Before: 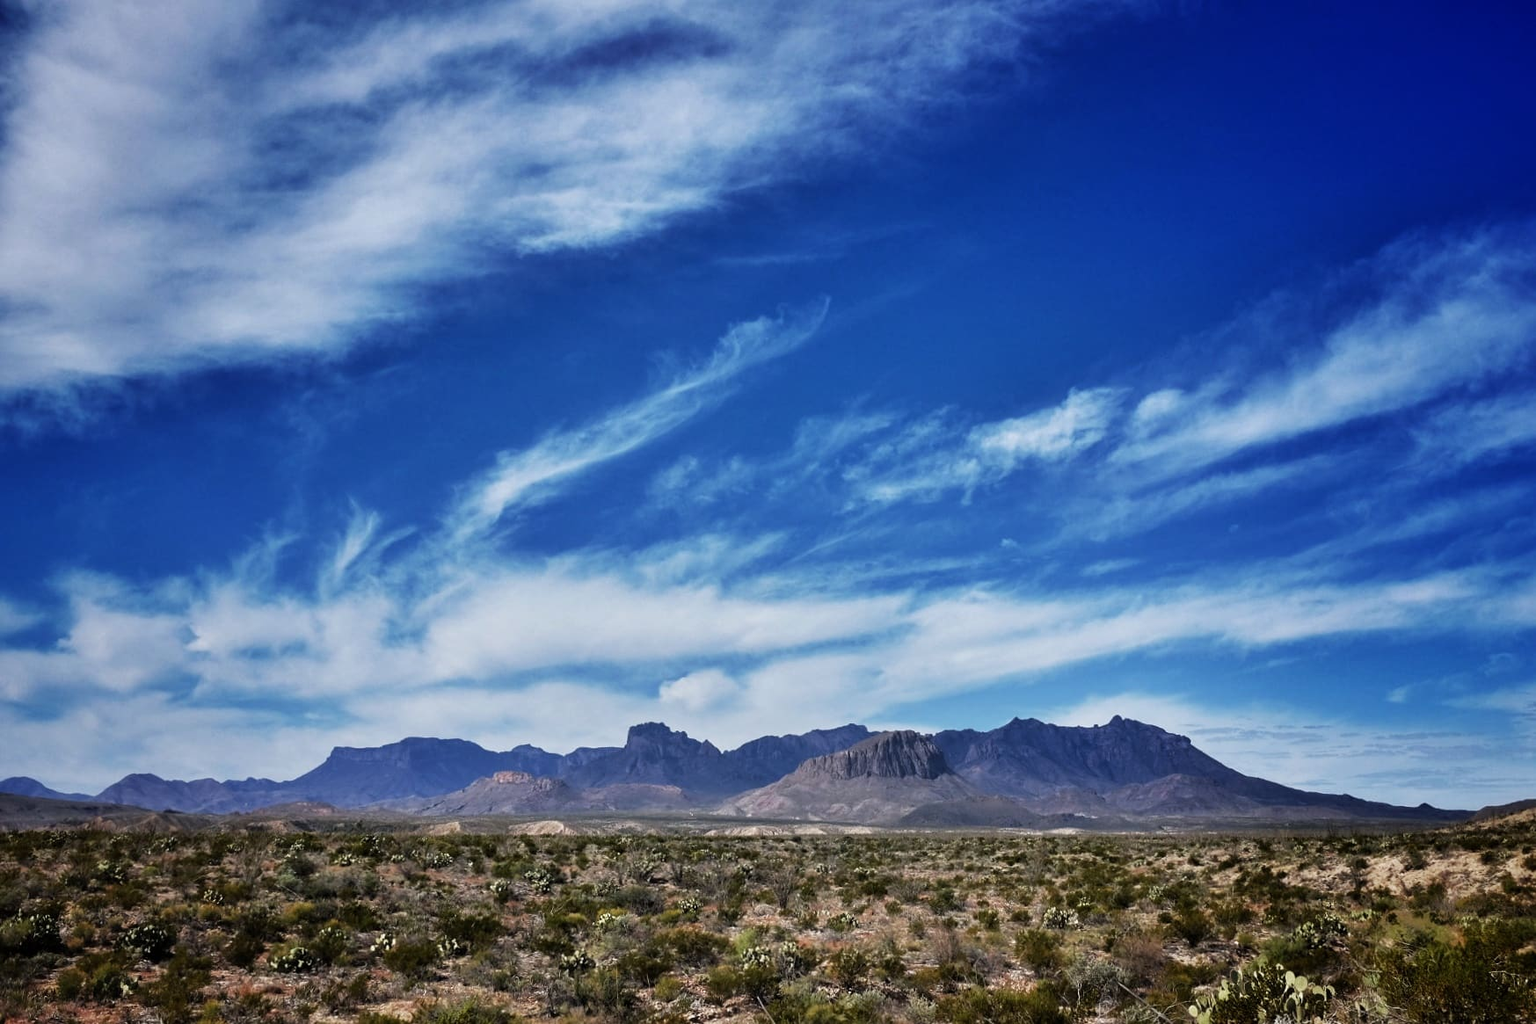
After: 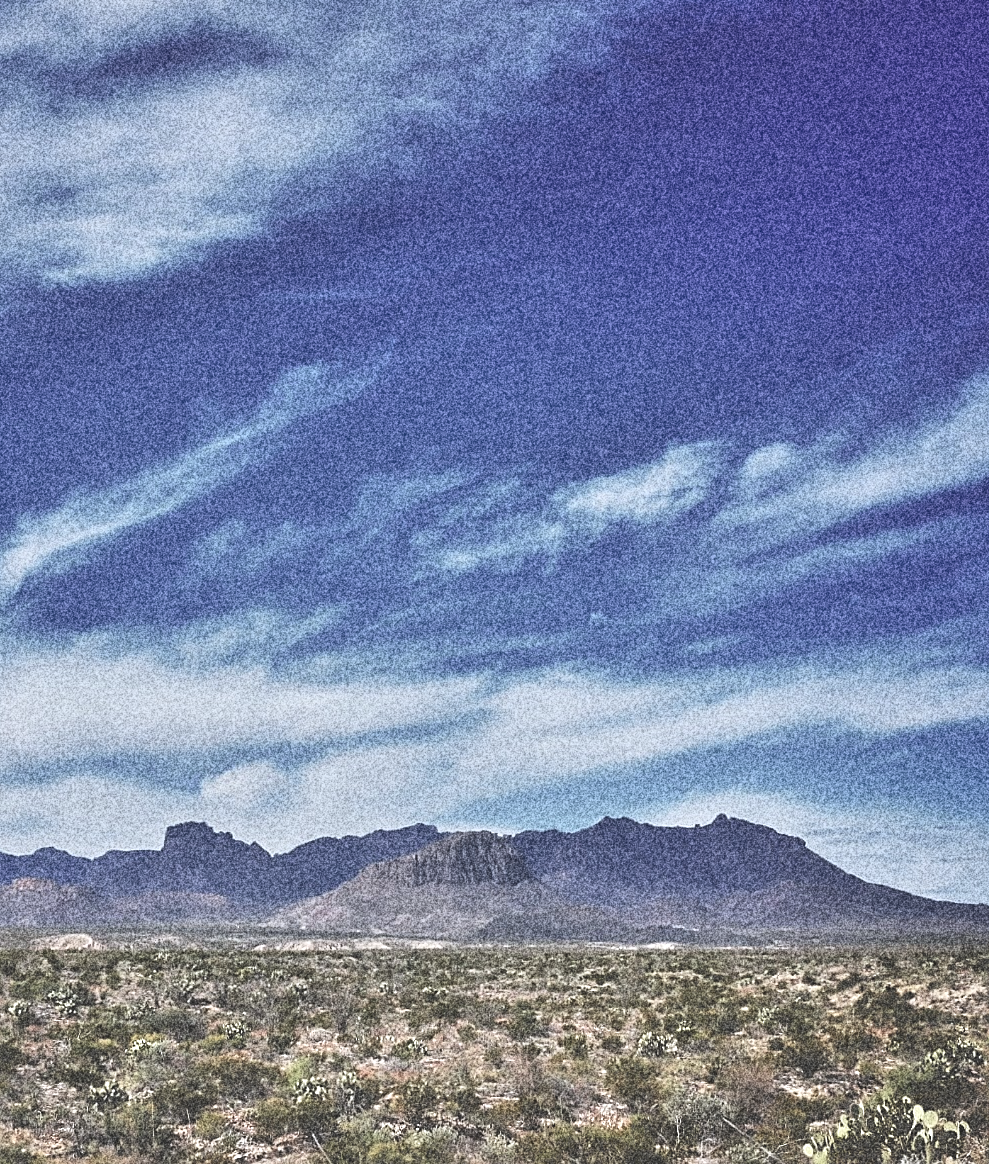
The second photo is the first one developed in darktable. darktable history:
sharpen: on, module defaults
tone equalizer: -7 EV 0.15 EV, -6 EV 0.6 EV, -5 EV 1.15 EV, -4 EV 1.33 EV, -3 EV 1.15 EV, -2 EV 0.6 EV, -1 EV 0.15 EV, mask exposure compensation -0.5 EV
grain: coarseness 30.02 ISO, strength 100%
crop: left 31.458%, top 0%, right 11.876%
white balance: red 0.98, blue 1.034
exposure: black level correction -0.023, exposure -0.039 EV, compensate highlight preservation false
contrast brightness saturation: contrast 0.1, saturation -0.36
